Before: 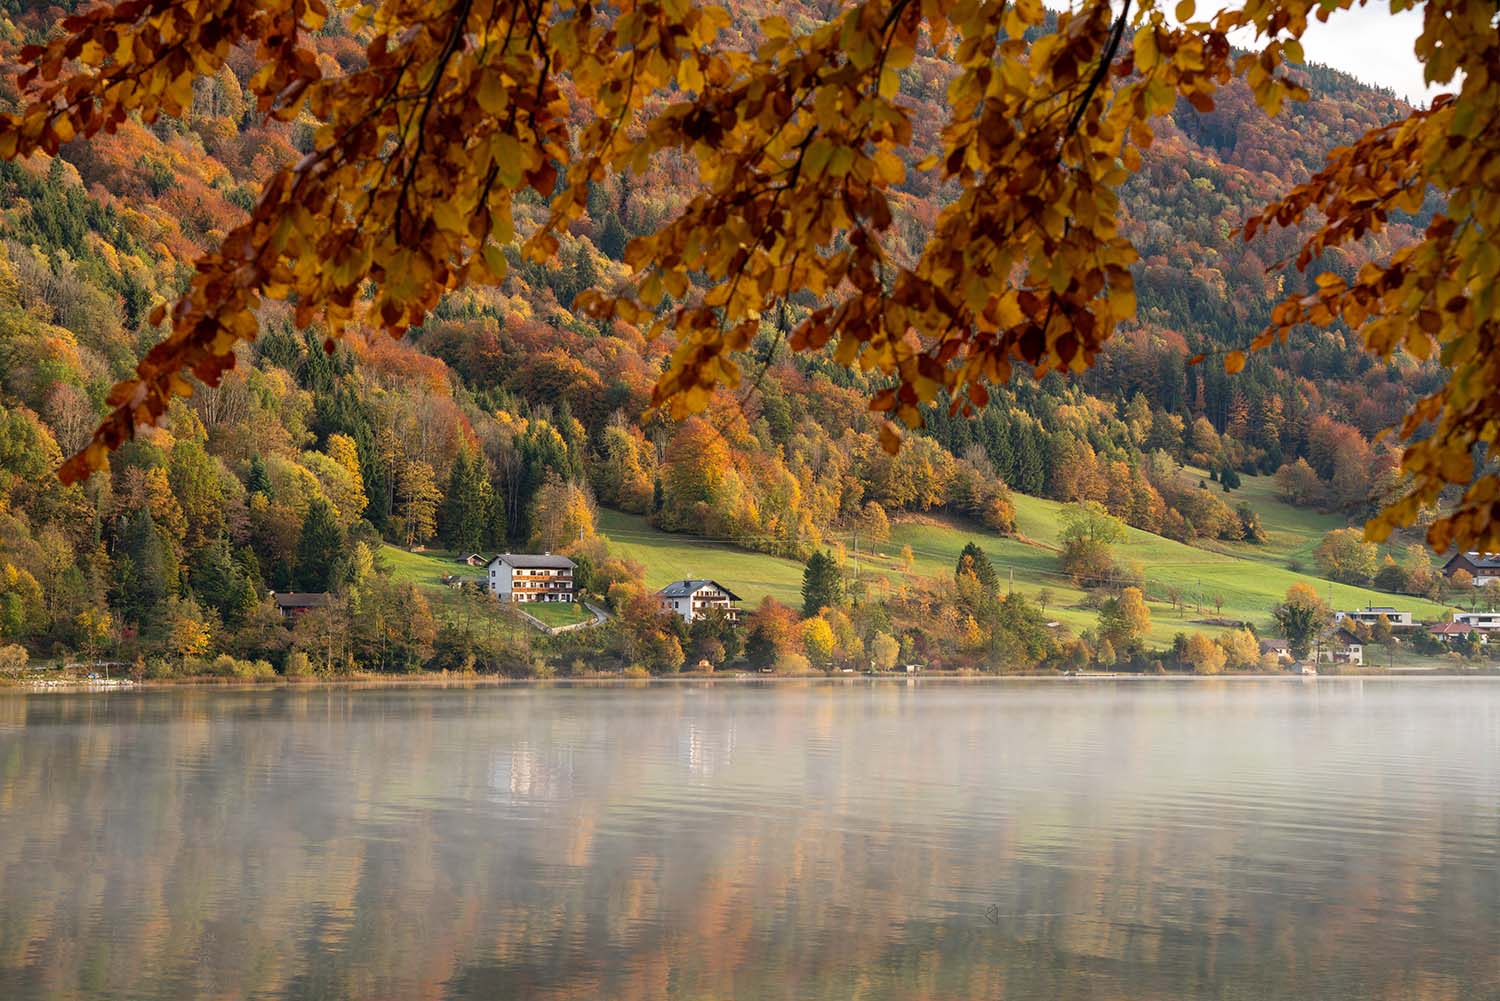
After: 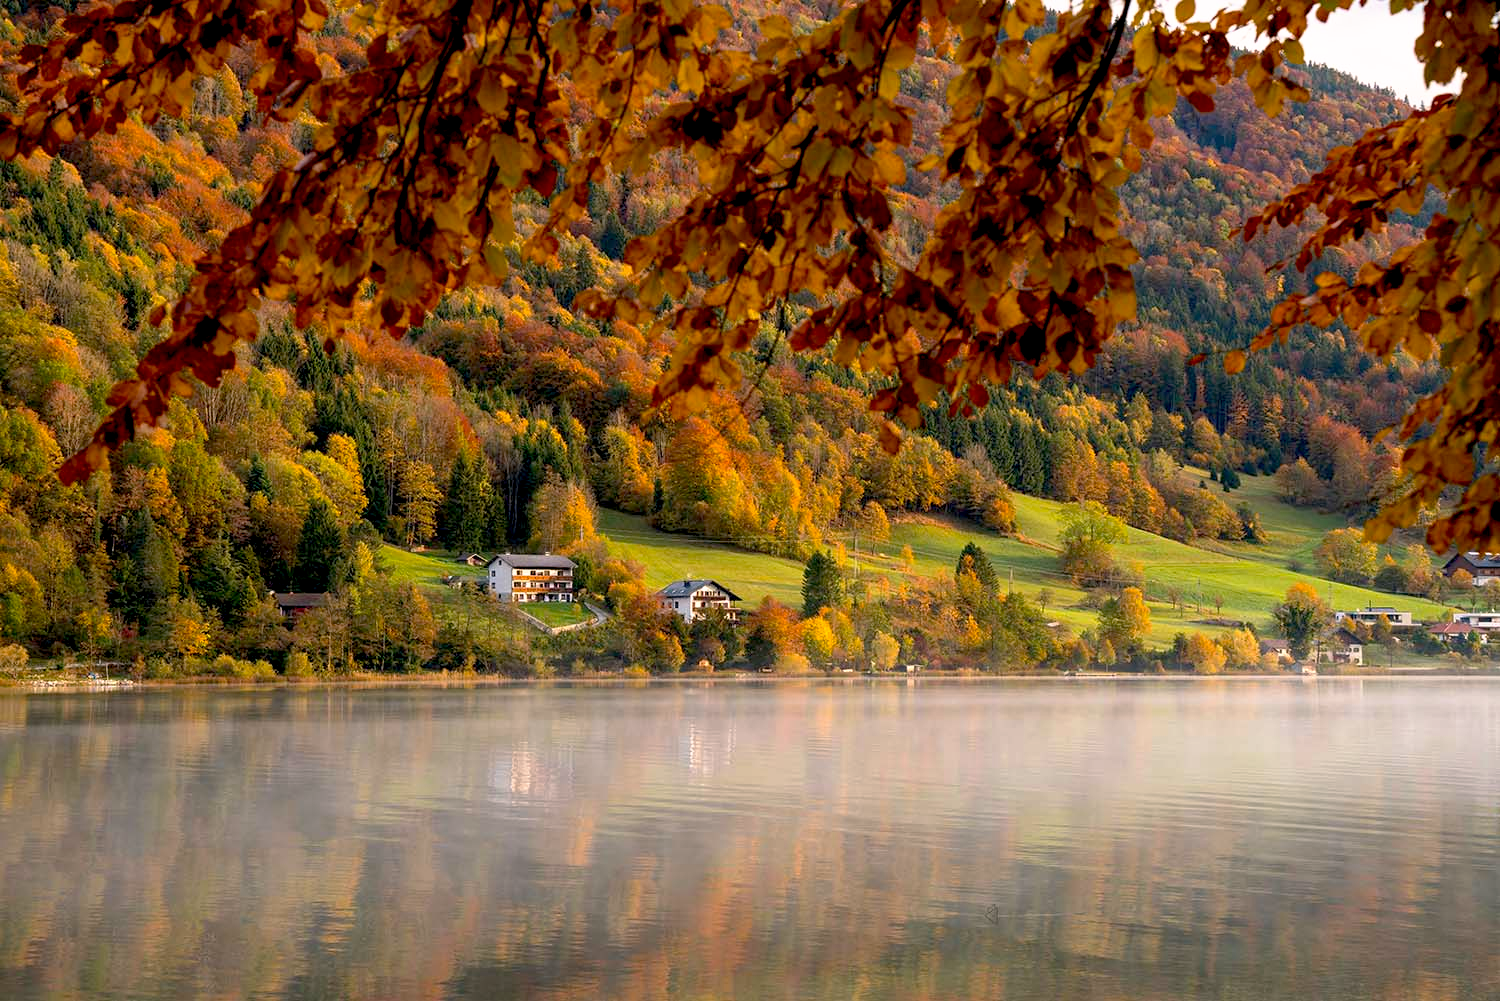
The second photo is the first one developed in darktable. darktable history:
base curve: curves: ch0 [(0.017, 0) (0.425, 0.441) (0.844, 0.933) (1, 1)], preserve colors none
color balance rgb: highlights gain › chroma 0.996%, highlights gain › hue 24.71°, perceptual saturation grading › global saturation 9.615%, global vibrance 20%
